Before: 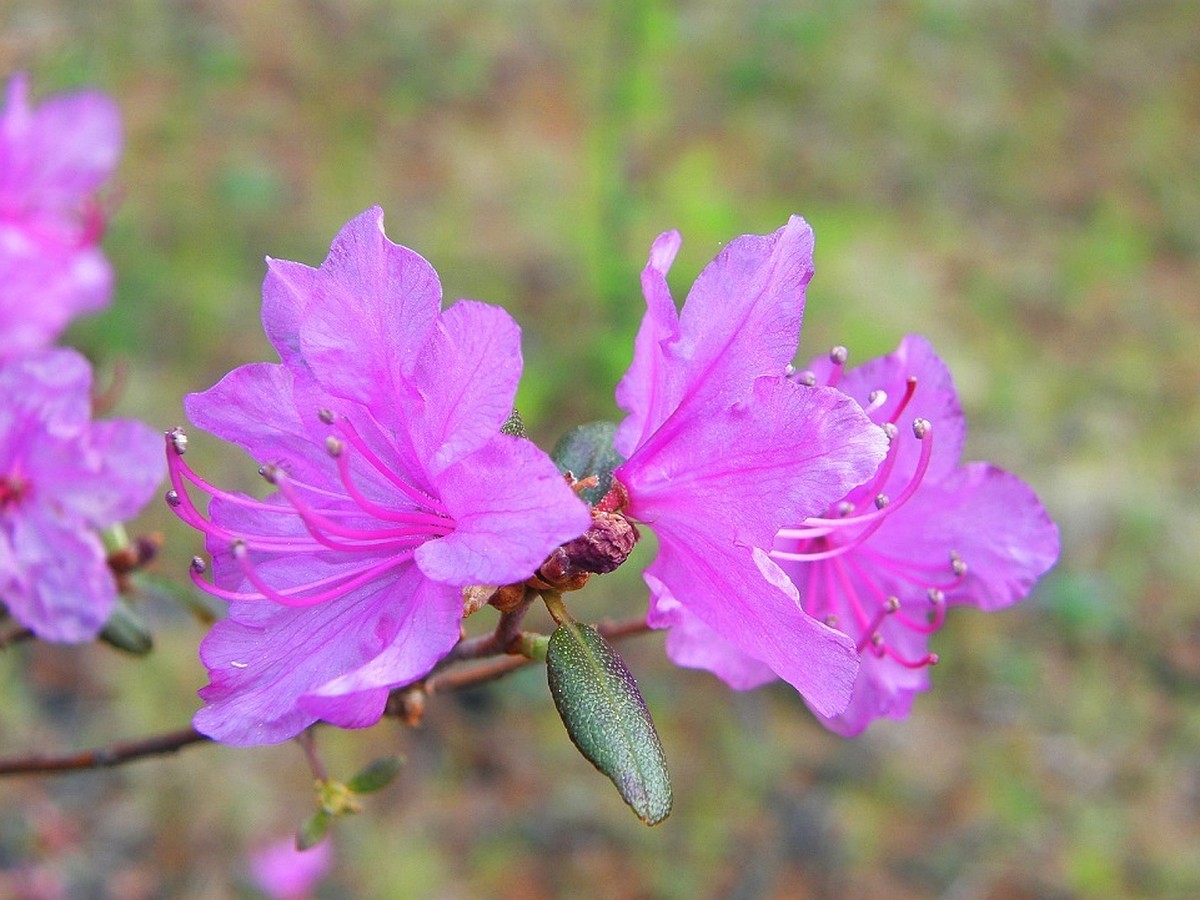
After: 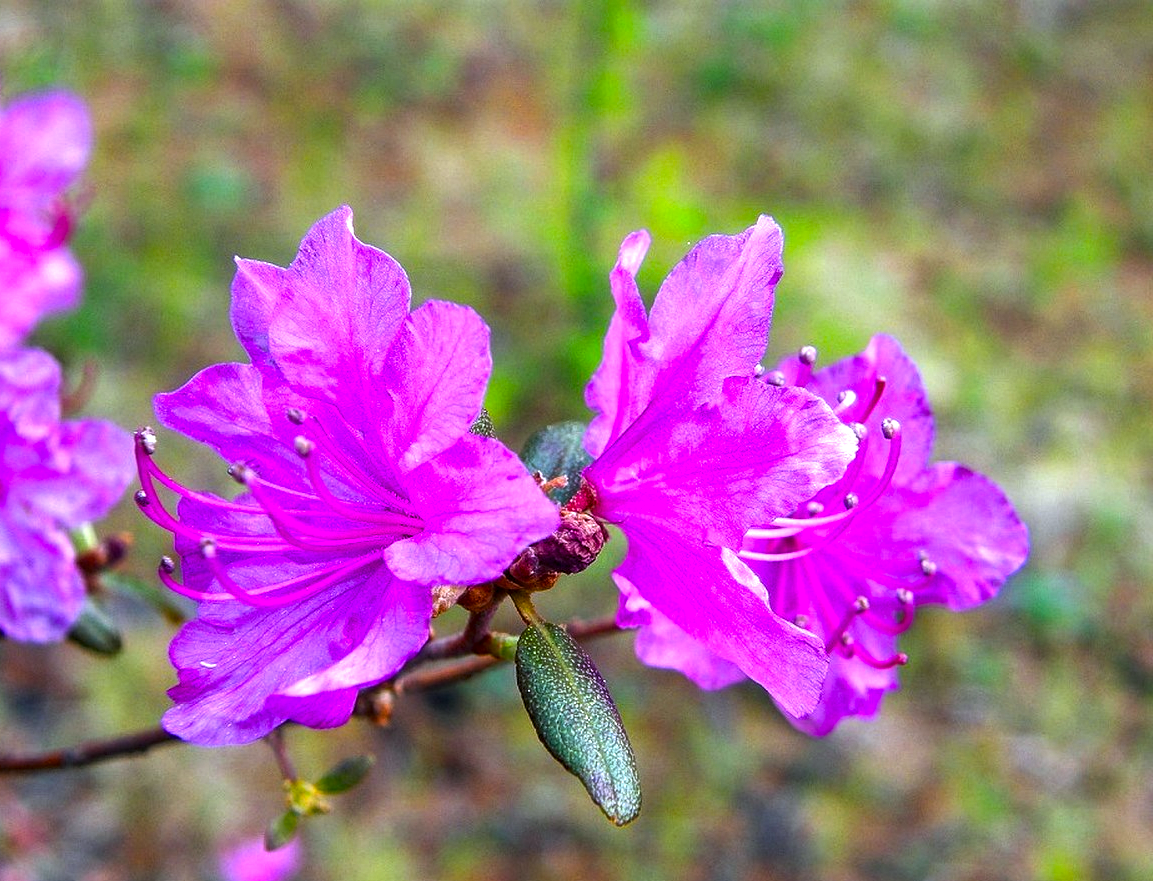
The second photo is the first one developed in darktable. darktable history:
local contrast: detail 130%
color calibration: illuminant as shot in camera, x 0.358, y 0.373, temperature 4628.91 K, saturation algorithm version 1 (2020)
color balance rgb: power › luminance -8.844%, linear chroma grading › global chroma 14.704%, perceptual saturation grading › global saturation 30.633%, perceptual brilliance grading › global brilliance 15.002%, perceptual brilliance grading › shadows -34.256%
crop and rotate: left 2.622%, right 1.237%, bottom 2.063%
